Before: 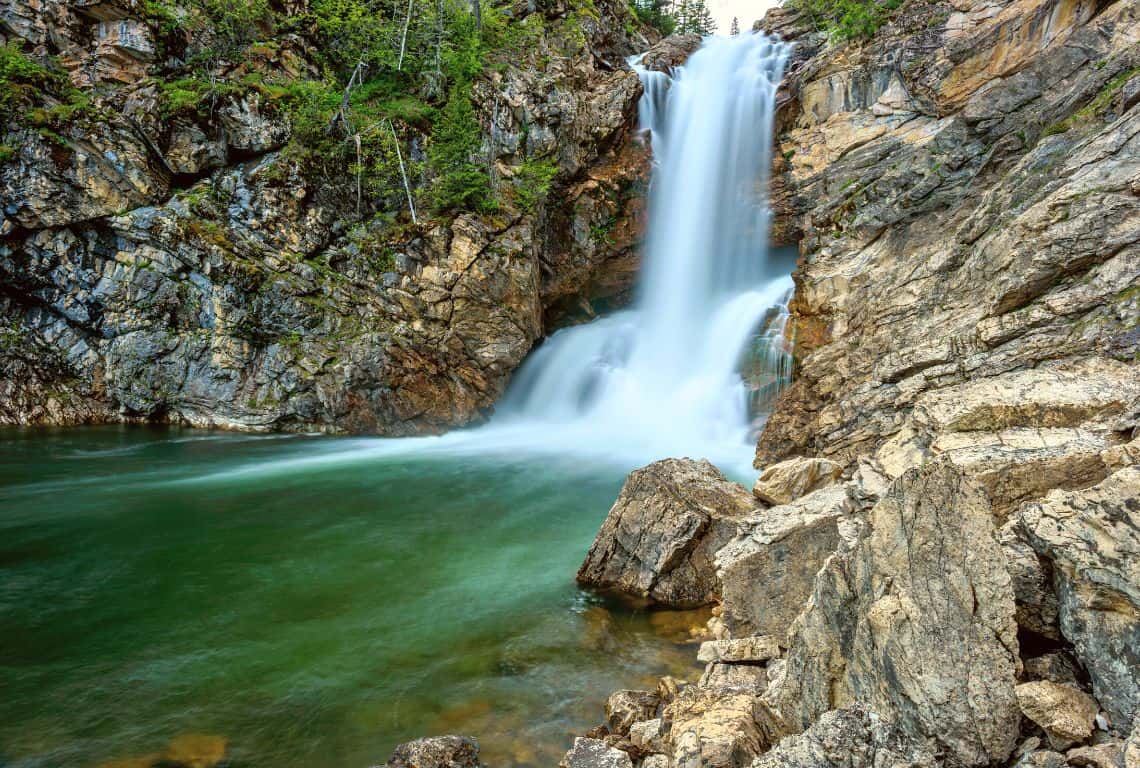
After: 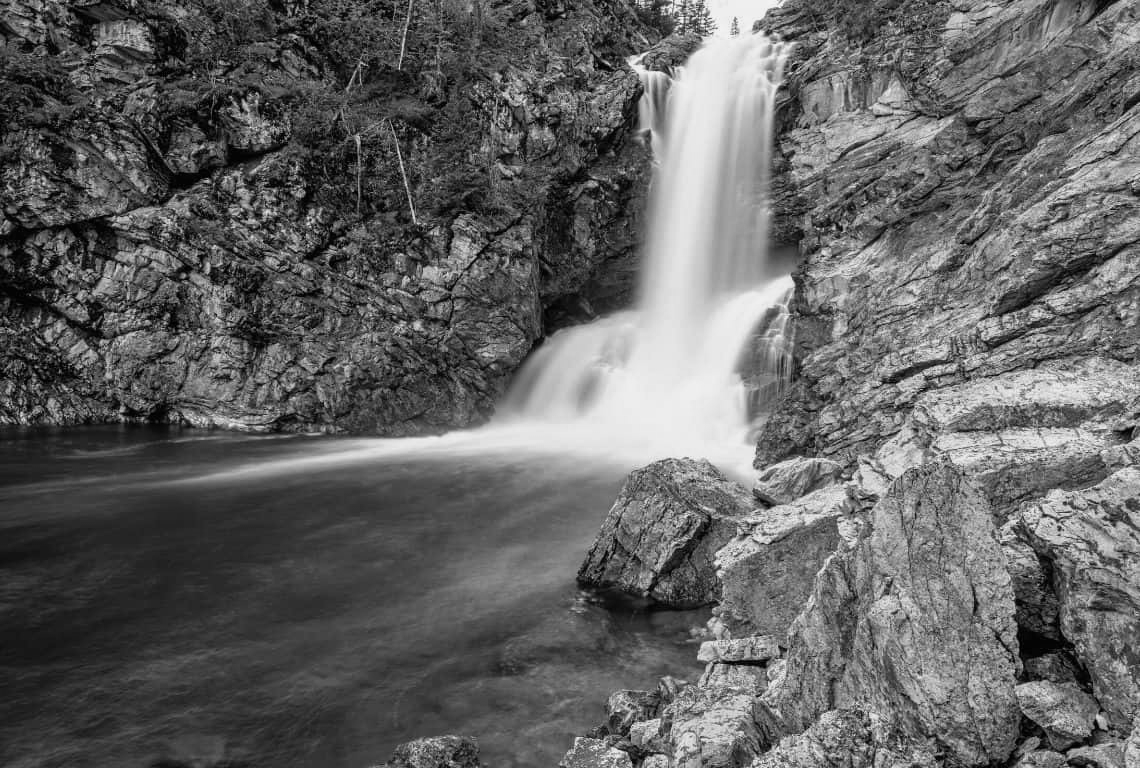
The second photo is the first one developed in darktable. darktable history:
color calibration: output gray [0.246, 0.254, 0.501, 0], gray › normalize channels true, illuminant same as pipeline (D50), adaptation XYZ, x 0.346, y 0.359, gamut compression 0
